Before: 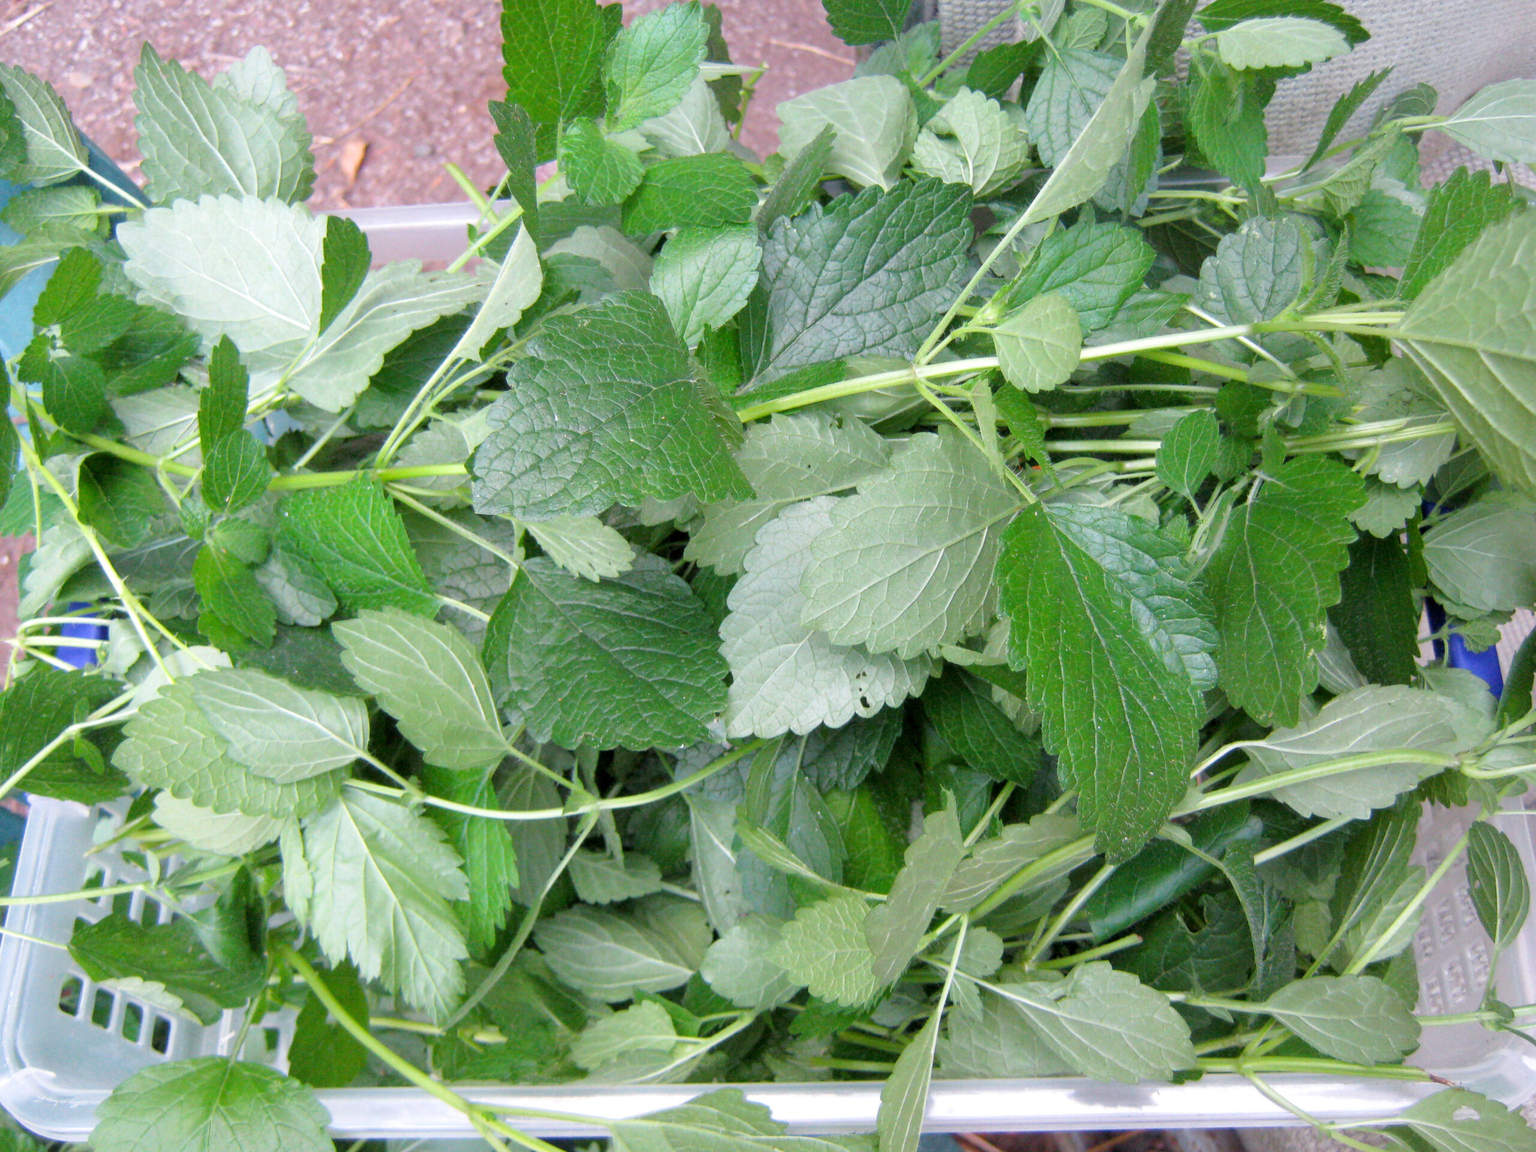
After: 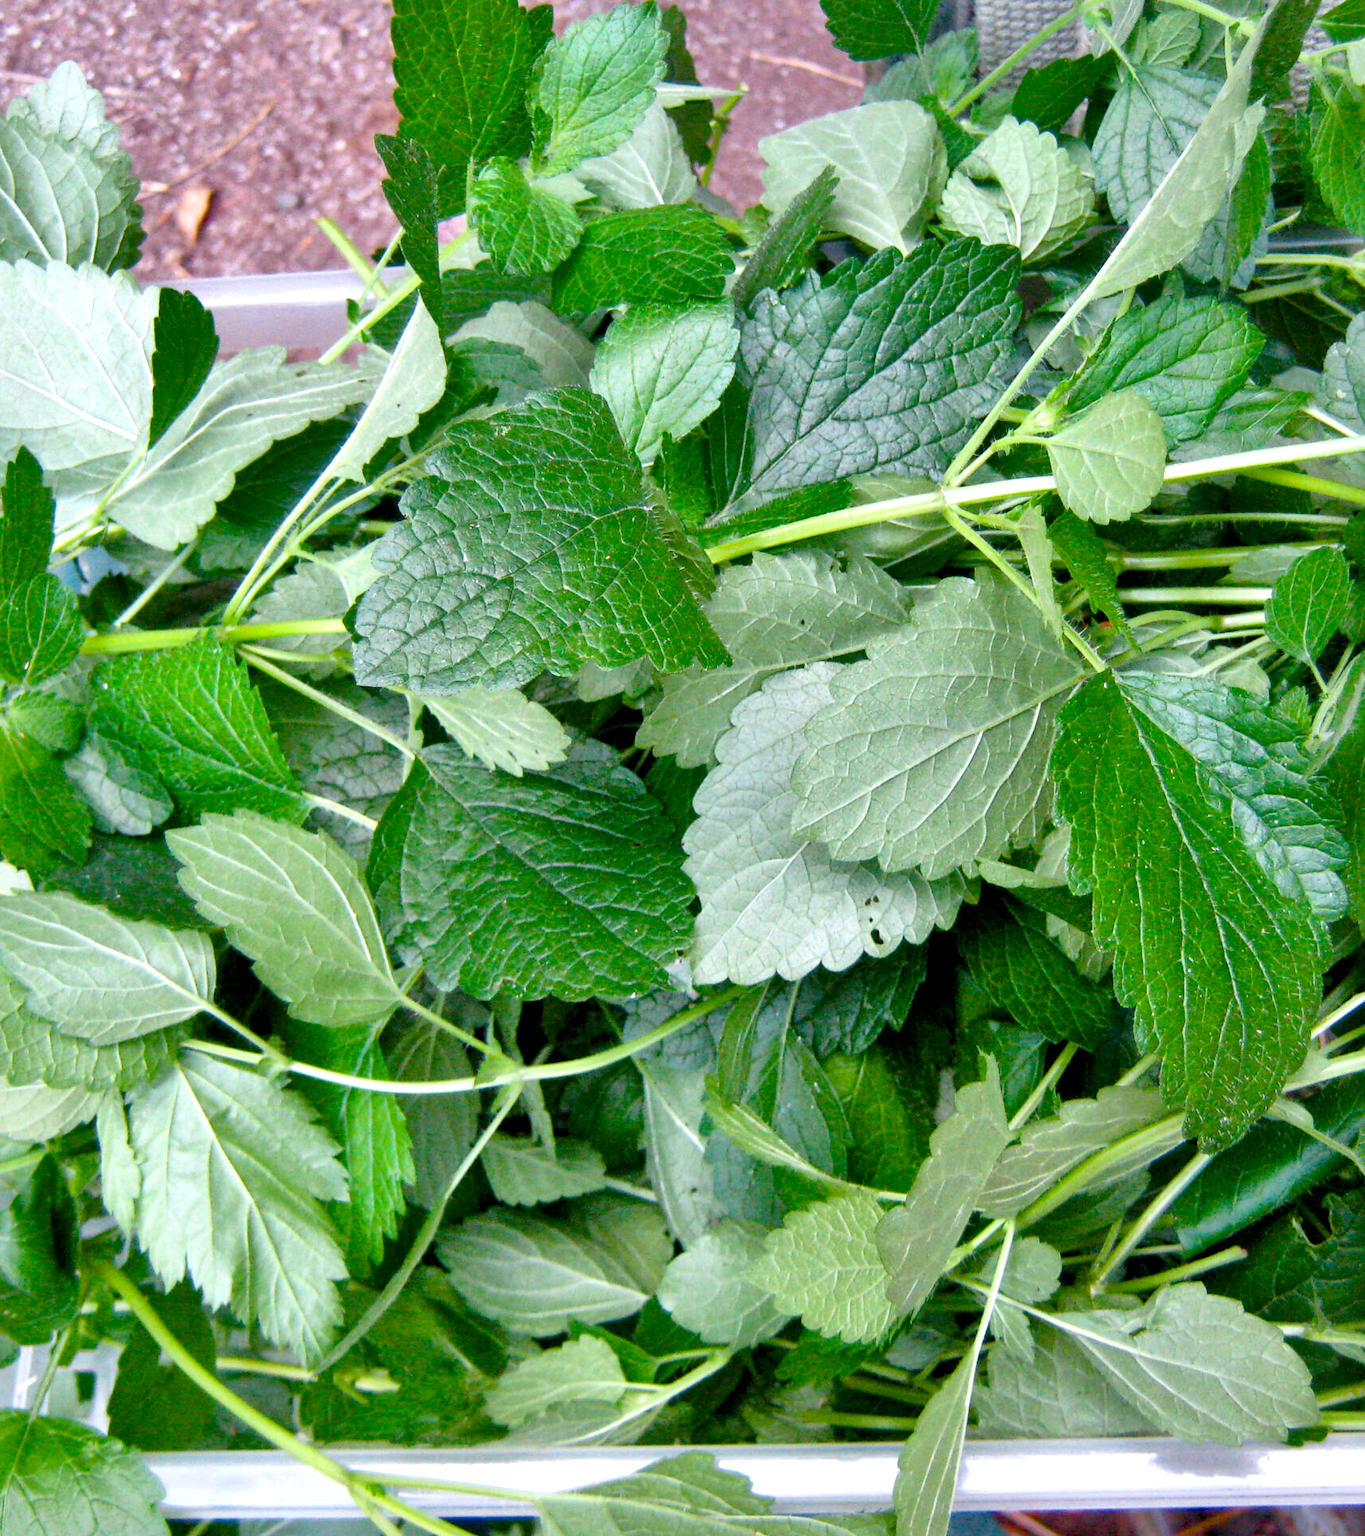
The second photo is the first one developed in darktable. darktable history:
exposure: black level correction 0.007, exposure 0.093 EV, compensate highlight preservation false
contrast brightness saturation: contrast 0.05
shadows and highlights: low approximation 0.01, soften with gaussian
local contrast: mode bilateral grid, contrast 25, coarseness 60, detail 151%, midtone range 0.2
white balance: red 0.986, blue 1.01
crop and rotate: left 13.537%, right 19.796%
color balance rgb: perceptual saturation grading › global saturation 35%, perceptual saturation grading › highlights -25%, perceptual saturation grading › shadows 50%
